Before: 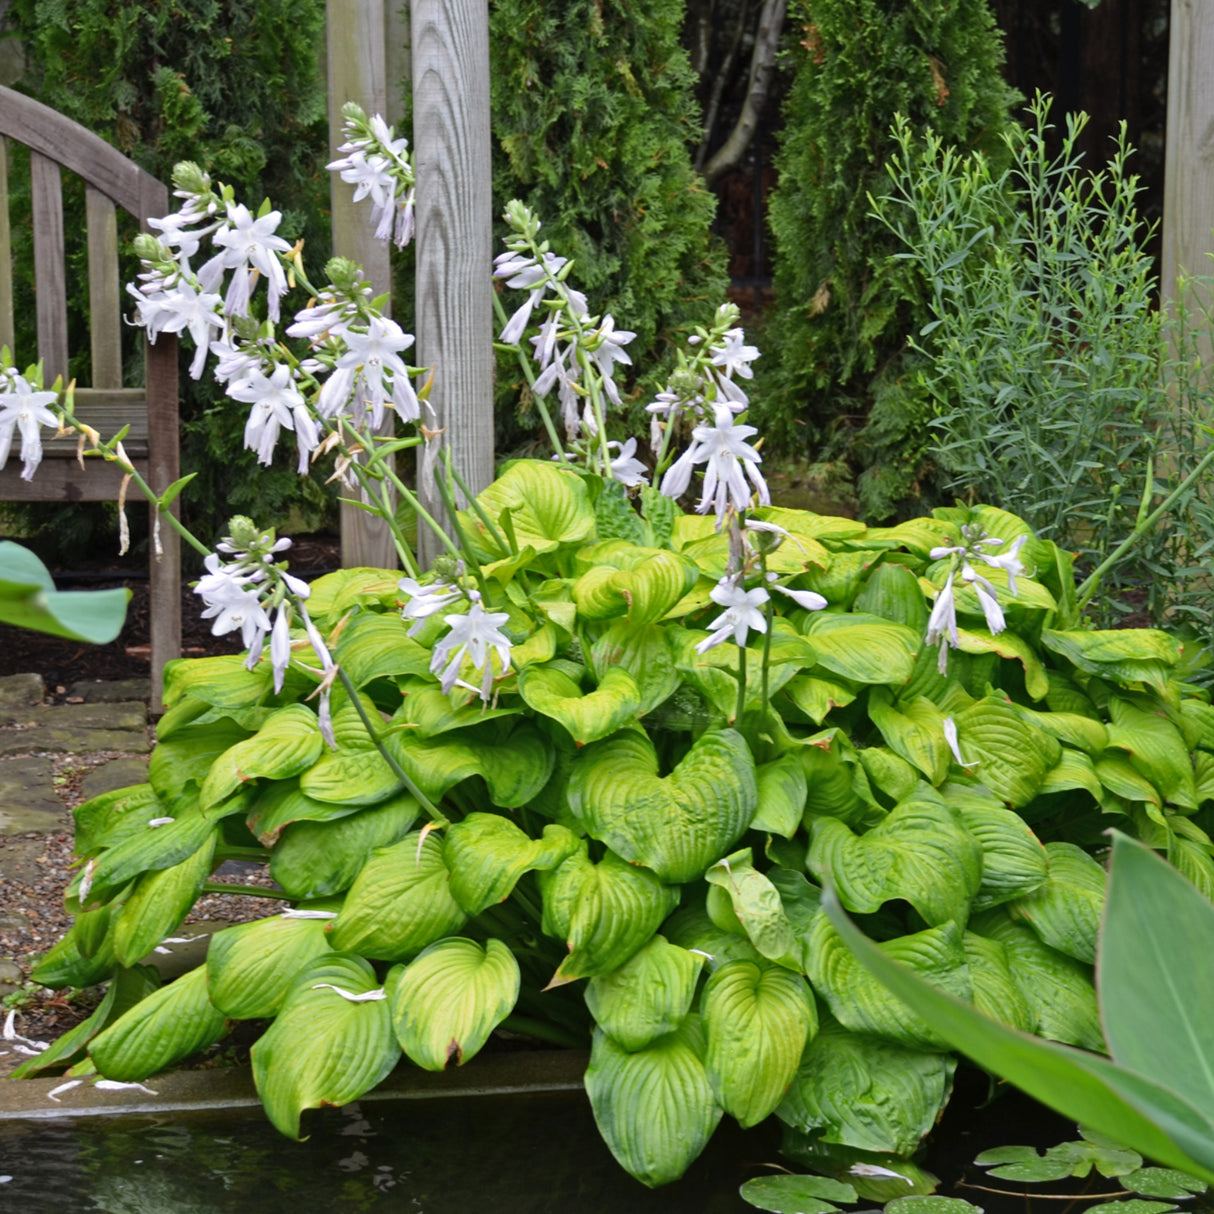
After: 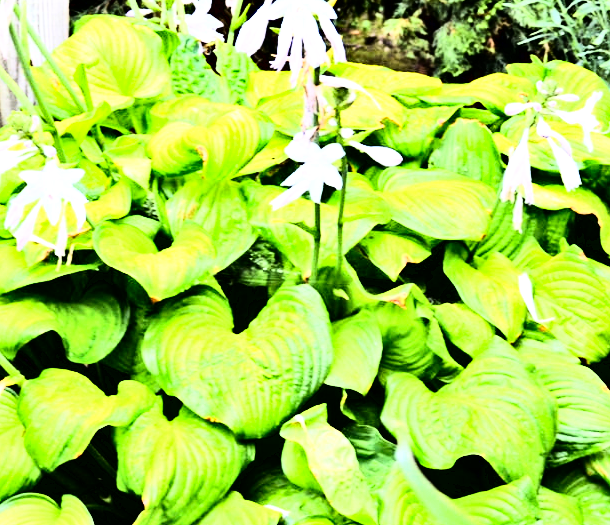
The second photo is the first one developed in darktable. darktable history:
contrast equalizer: octaves 7, y [[0.6 ×6], [0.55 ×6], [0 ×6], [0 ×6], [0 ×6]]
contrast brightness saturation: contrast 0.14
crop: left 35.03%, top 36.625%, right 14.663%, bottom 20.057%
rgb curve: curves: ch0 [(0, 0) (0.21, 0.15) (0.24, 0.21) (0.5, 0.75) (0.75, 0.96) (0.89, 0.99) (1, 1)]; ch1 [(0, 0.02) (0.21, 0.13) (0.25, 0.2) (0.5, 0.67) (0.75, 0.9) (0.89, 0.97) (1, 1)]; ch2 [(0, 0.02) (0.21, 0.13) (0.25, 0.2) (0.5, 0.67) (0.75, 0.9) (0.89, 0.97) (1, 1)], compensate middle gray true
exposure: black level correction 0, exposure 0.9 EV, compensate exposure bias true, compensate highlight preservation false
